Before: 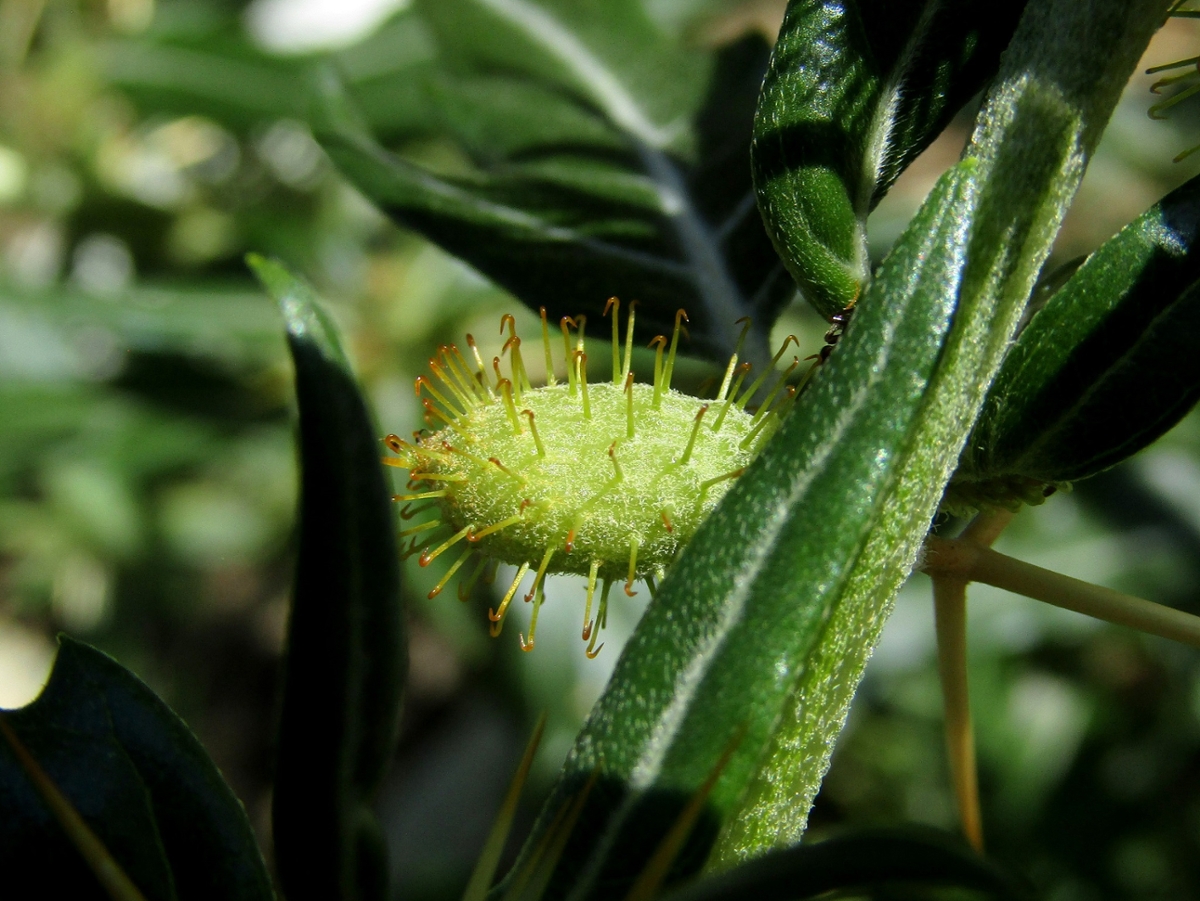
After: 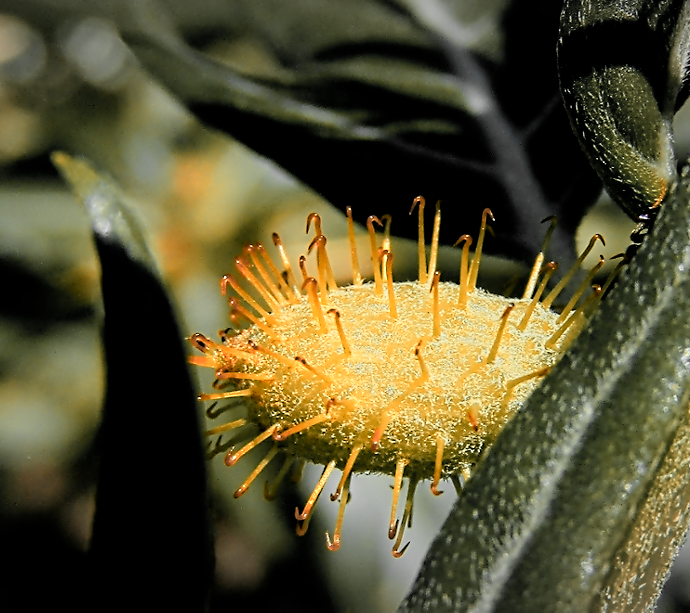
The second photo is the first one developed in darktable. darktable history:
sharpen: radius 5.294, amount 0.311, threshold 25.996
contrast equalizer: y [[0.5, 0.5, 0.5, 0.515, 0.749, 0.84], [0.5 ×6], [0.5 ×6], [0, 0, 0, 0.001, 0.067, 0.262], [0 ×6]]
crop: left 16.192%, top 11.318%, right 26.228%, bottom 20.546%
color zones: curves: ch0 [(0.009, 0.528) (0.136, 0.6) (0.255, 0.586) (0.39, 0.528) (0.522, 0.584) (0.686, 0.736) (0.849, 0.561)]; ch1 [(0.045, 0.781) (0.14, 0.416) (0.257, 0.695) (0.442, 0.032) (0.738, 0.338) (0.818, 0.632) (0.891, 0.741) (1, 0.704)]; ch2 [(0, 0.667) (0.141, 0.52) (0.26, 0.37) (0.474, 0.432) (0.743, 0.286)]
filmic rgb: black relative exposure -7.76 EV, white relative exposure 4.42 EV, target black luminance 0%, hardness 3.75, latitude 50.83%, contrast 1.064, highlights saturation mix 9.38%, shadows ↔ highlights balance -0.26%
vignetting: fall-off start 98.13%, fall-off radius 101.26%, width/height ratio 1.427
tone equalizer: edges refinement/feathering 500, mask exposure compensation -1.57 EV, preserve details no
